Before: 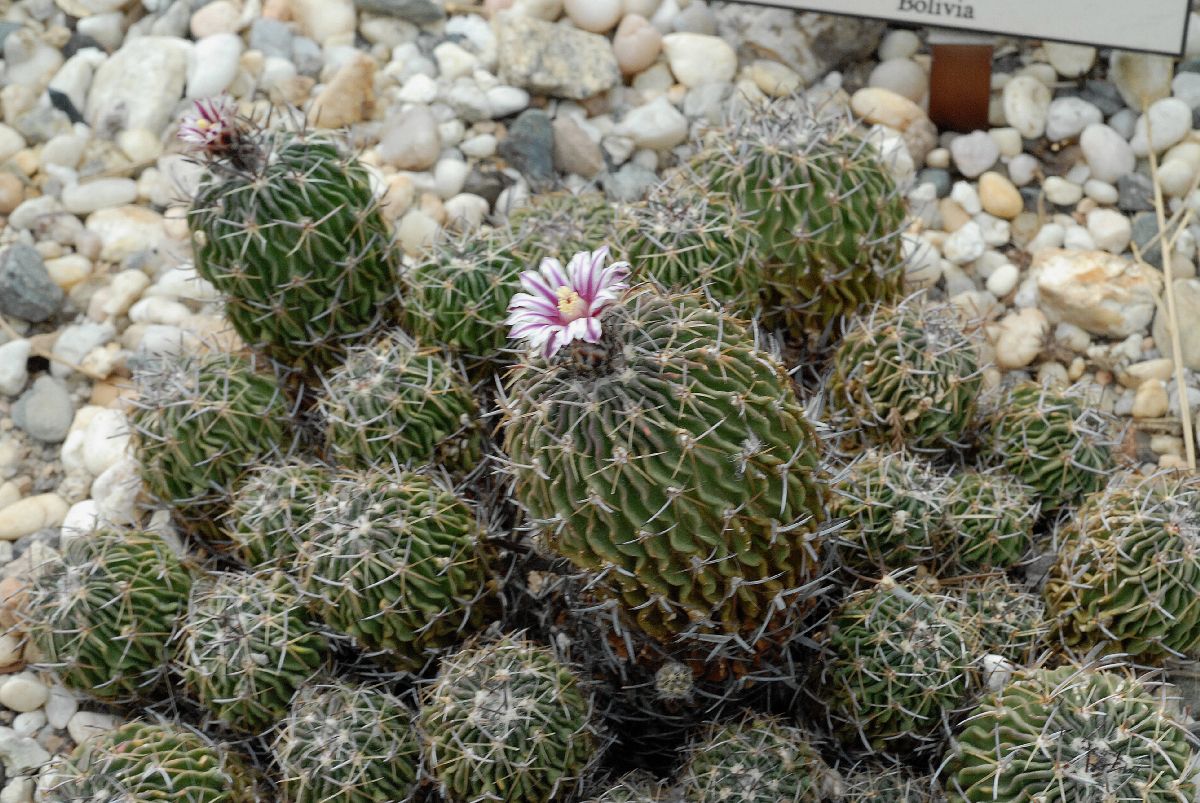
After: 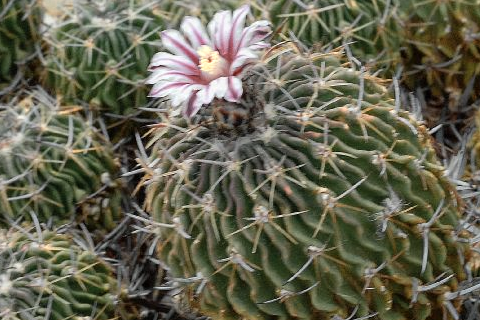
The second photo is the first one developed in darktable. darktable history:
crop: left 29.971%, top 30.052%, right 29.986%, bottom 30.097%
local contrast: mode bilateral grid, contrast 20, coarseness 51, detail 102%, midtone range 0.2
color zones: curves: ch0 [(0.018, 0.548) (0.197, 0.654) (0.425, 0.447) (0.605, 0.658) (0.732, 0.579)]; ch1 [(0.105, 0.531) (0.224, 0.531) (0.386, 0.39) (0.618, 0.456) (0.732, 0.456) (0.956, 0.421)]; ch2 [(0.039, 0.583) (0.215, 0.465) (0.399, 0.544) (0.465, 0.548) (0.614, 0.447) (0.724, 0.43) (0.882, 0.623) (0.956, 0.632)], mix 26.52%
